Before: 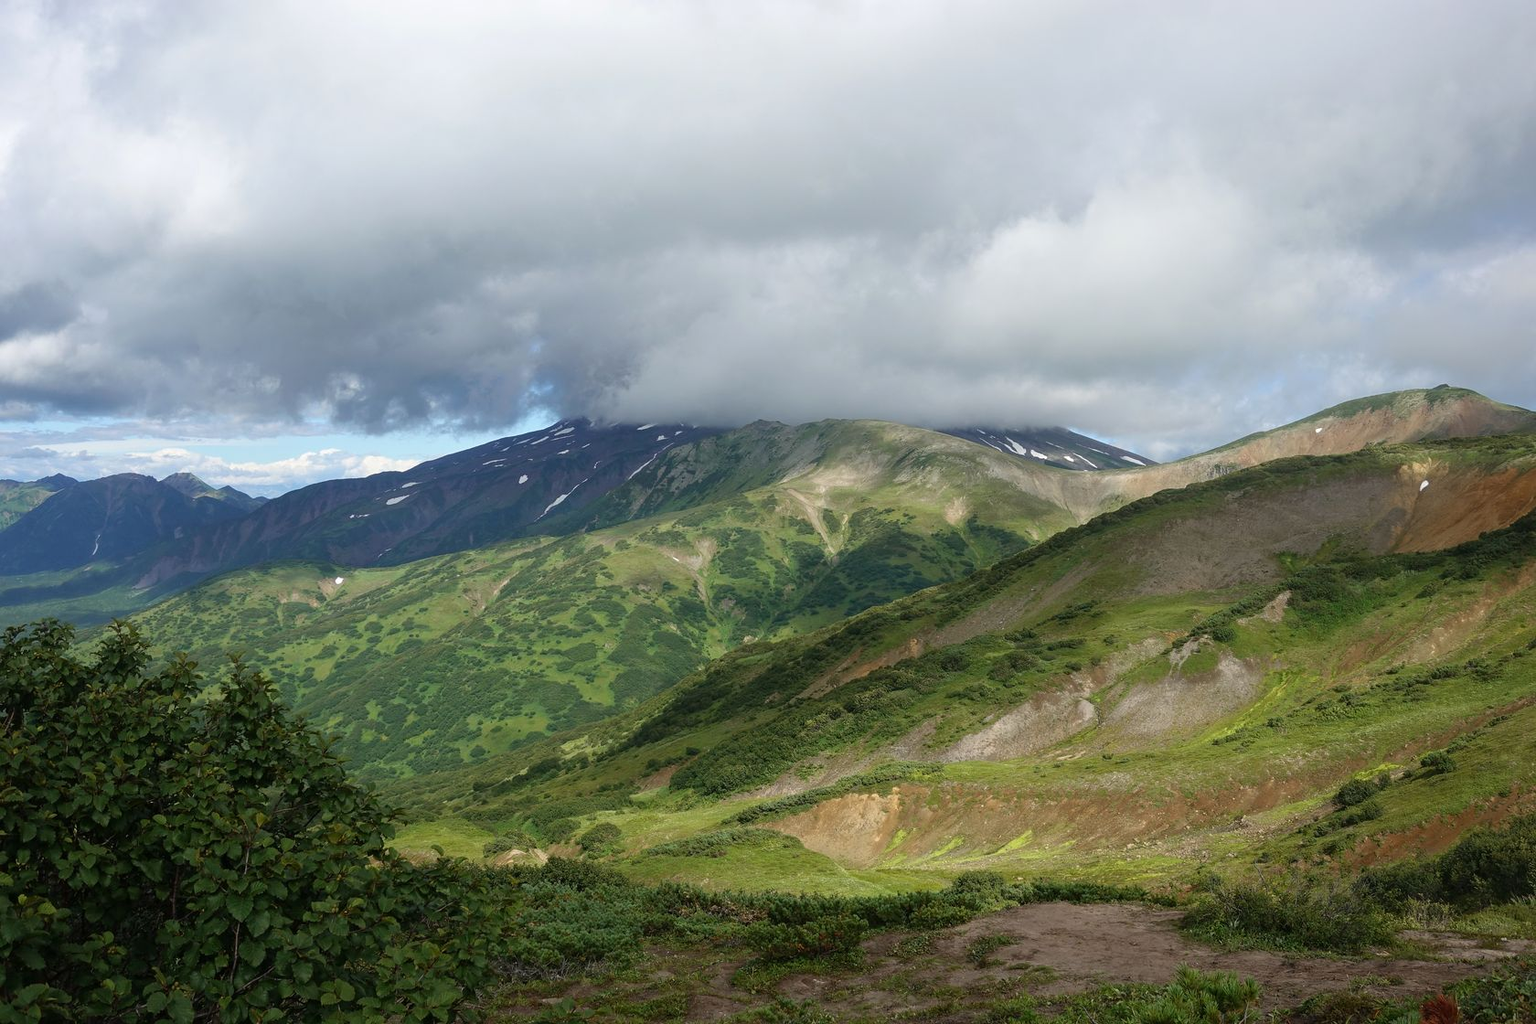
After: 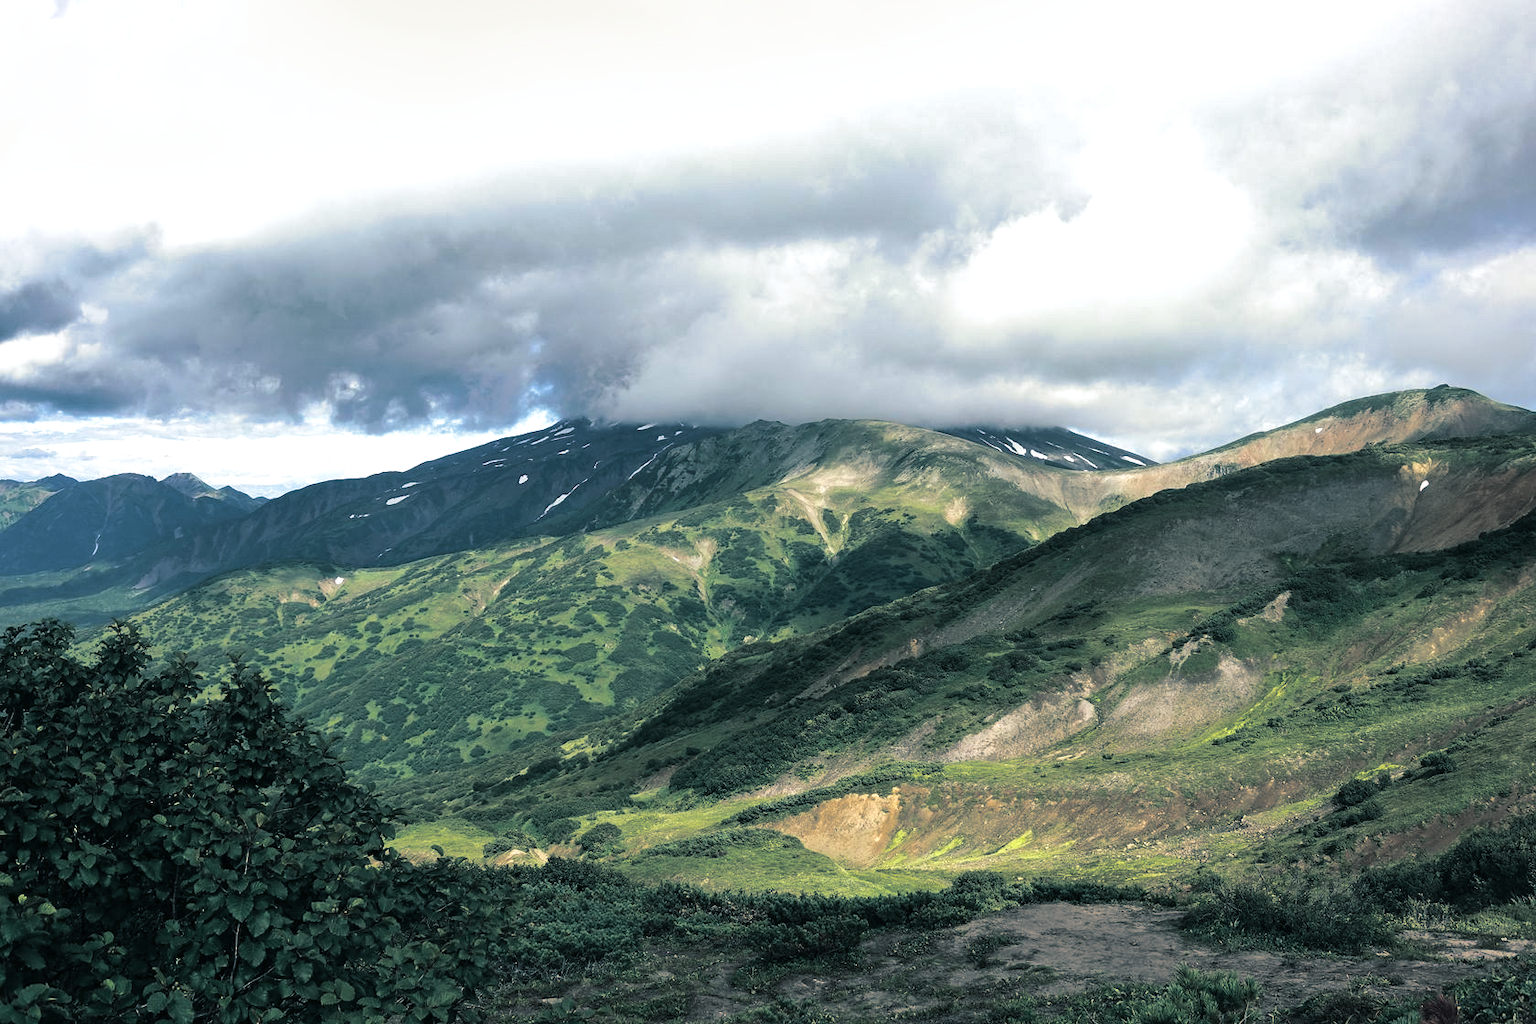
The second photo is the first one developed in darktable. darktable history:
tone equalizer: -8 EV -0.75 EV, -7 EV -0.7 EV, -6 EV -0.6 EV, -5 EV -0.4 EV, -3 EV 0.4 EV, -2 EV 0.6 EV, -1 EV 0.7 EV, +0 EV 0.75 EV, edges refinement/feathering 500, mask exposure compensation -1.57 EV, preserve details no
split-toning: shadows › hue 205.2°, shadows › saturation 0.43, highlights › hue 54°, highlights › saturation 0.54
shadows and highlights: soften with gaussian
